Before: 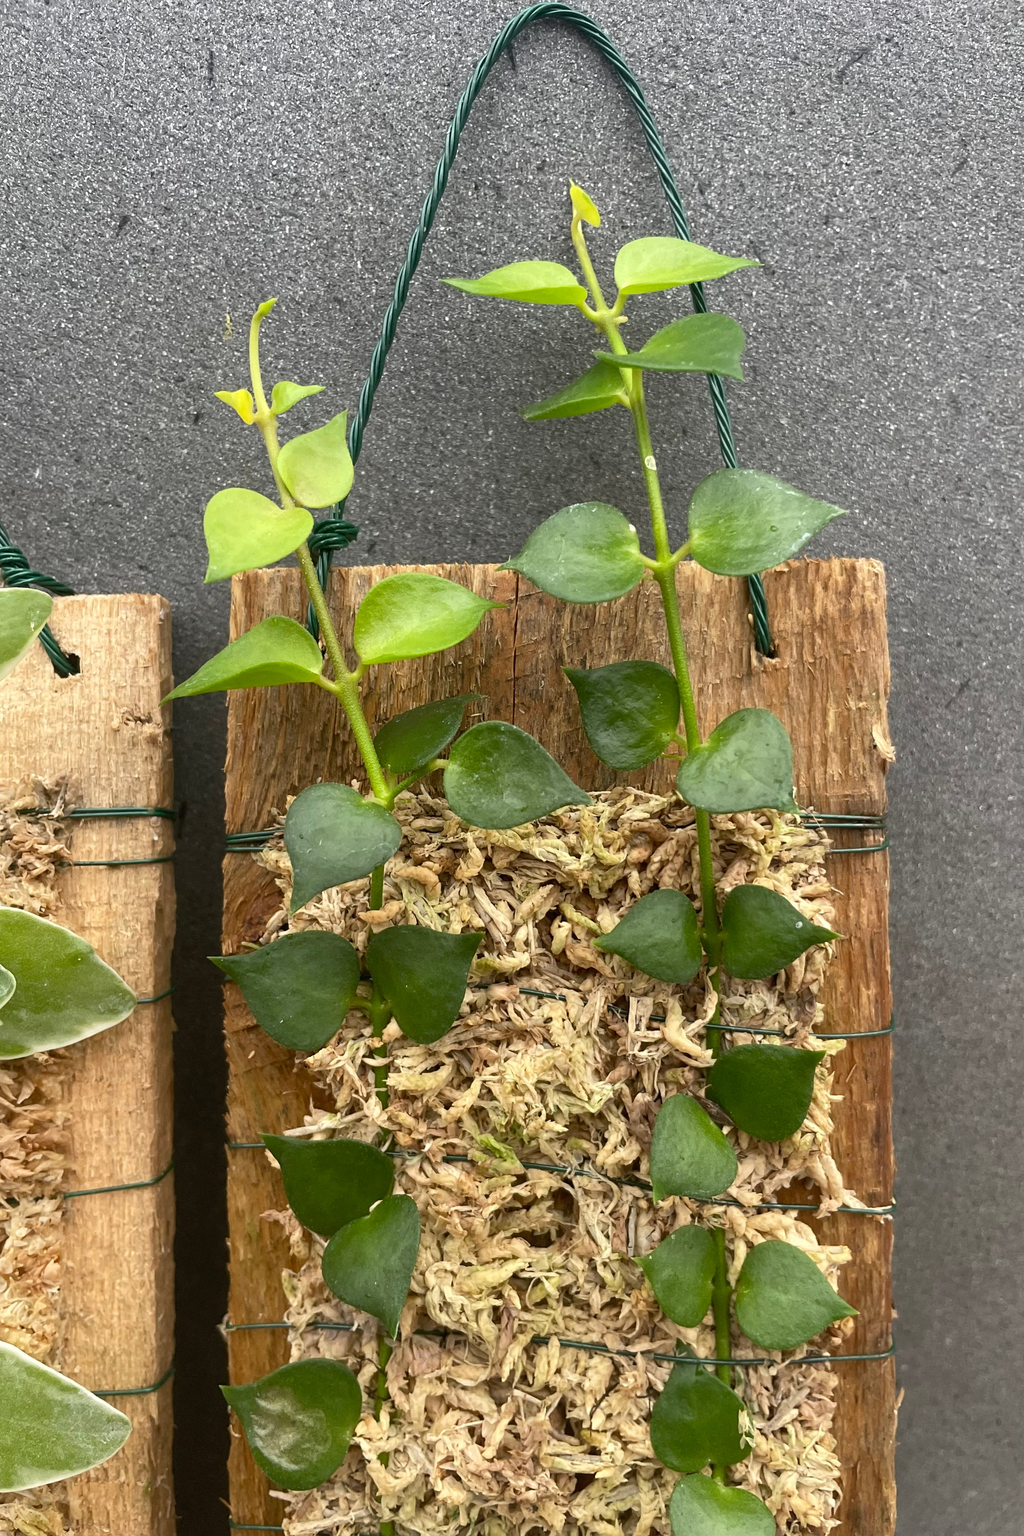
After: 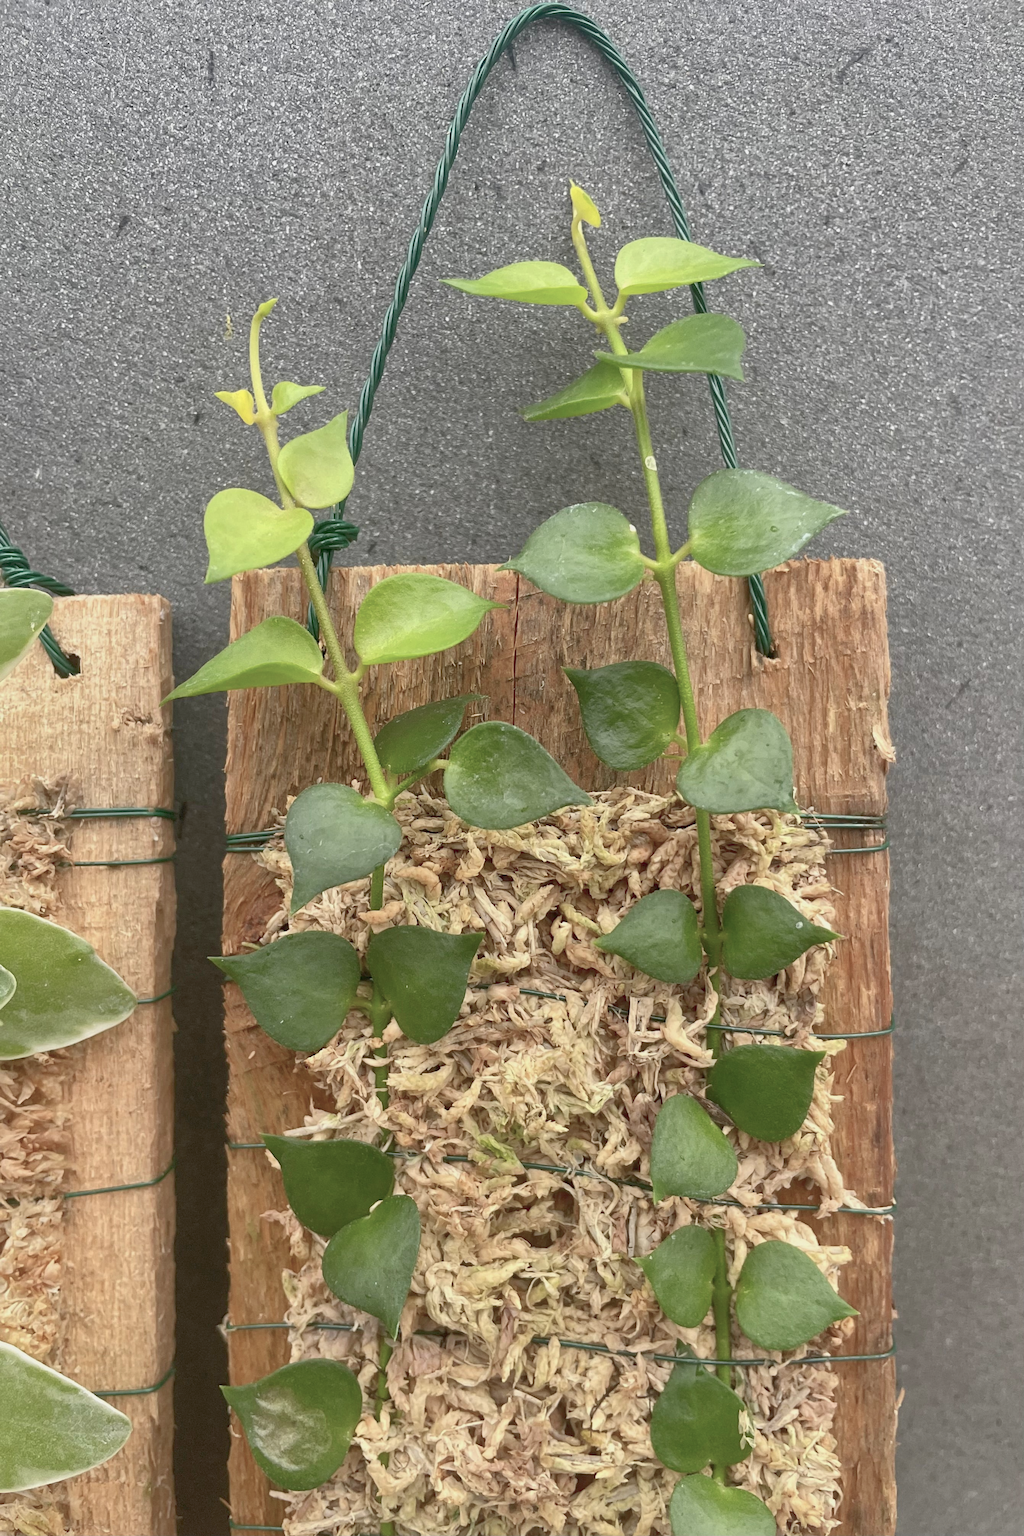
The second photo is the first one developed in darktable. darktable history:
exposure: black level correction 0.001, exposure 0.5 EV, compensate exposure bias true, compensate highlight preservation false
shadows and highlights: on, module defaults
color balance rgb: perceptual saturation grading › global saturation -27.94%, hue shift -2.27°, contrast -21.26%
